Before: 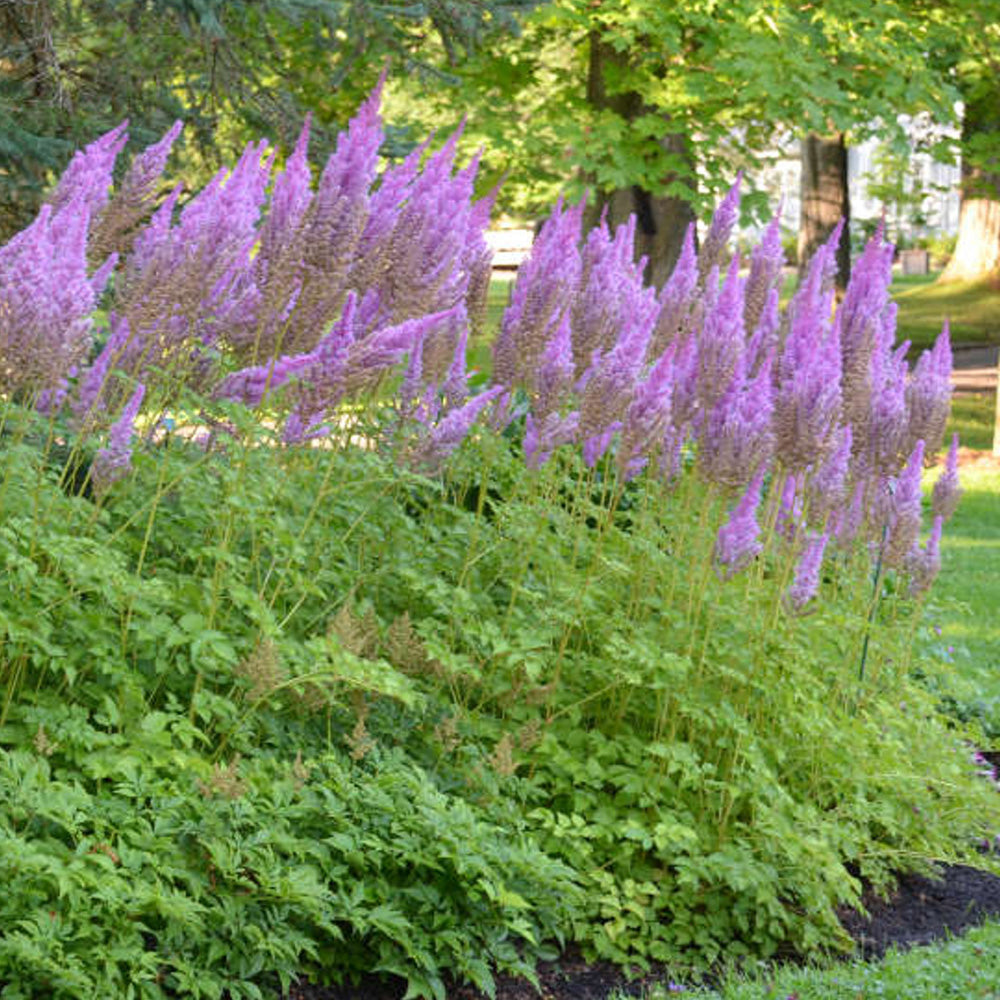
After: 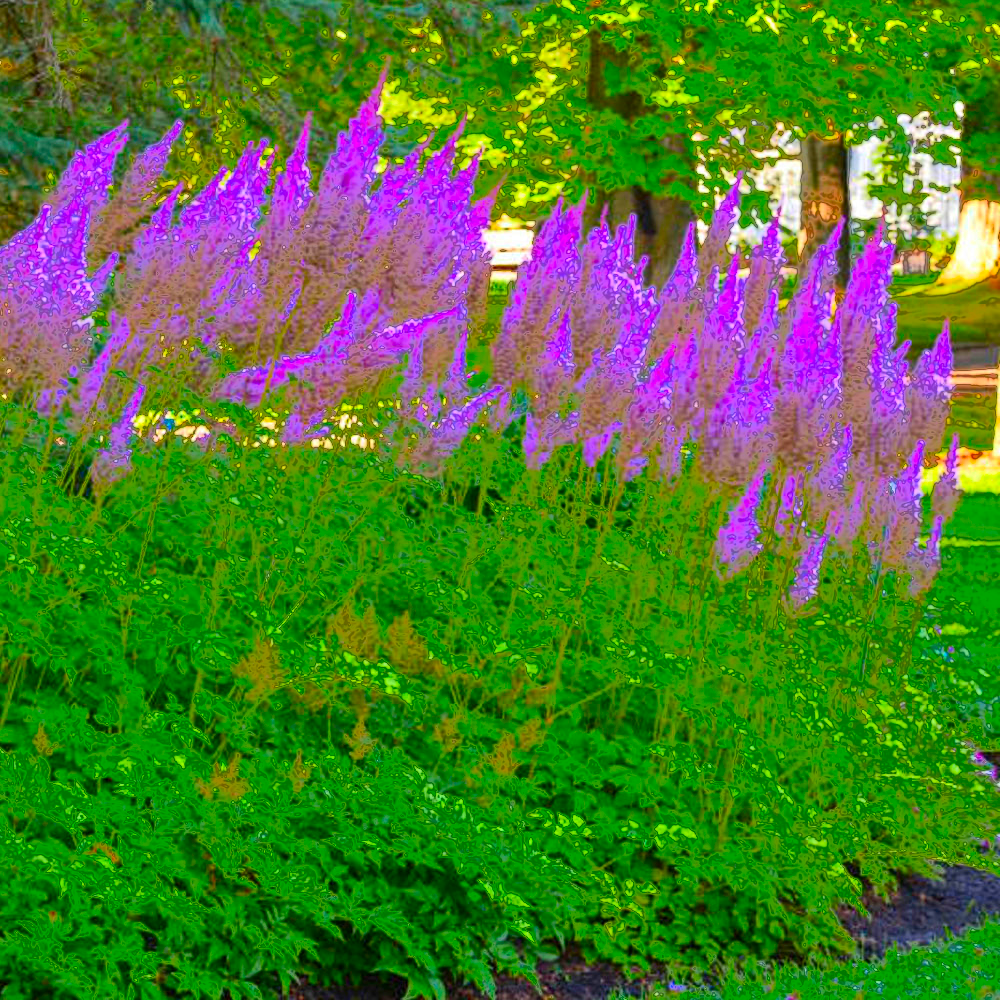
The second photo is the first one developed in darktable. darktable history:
color correction: saturation 2.15
fill light: exposure -0.73 EV, center 0.69, width 2.2
